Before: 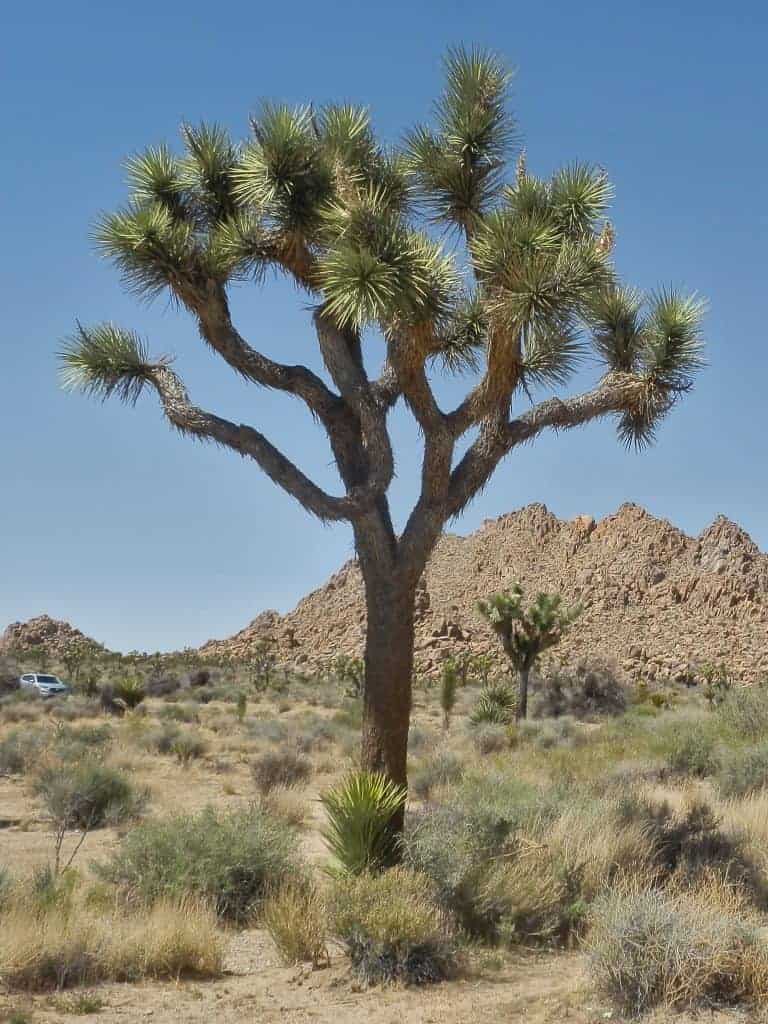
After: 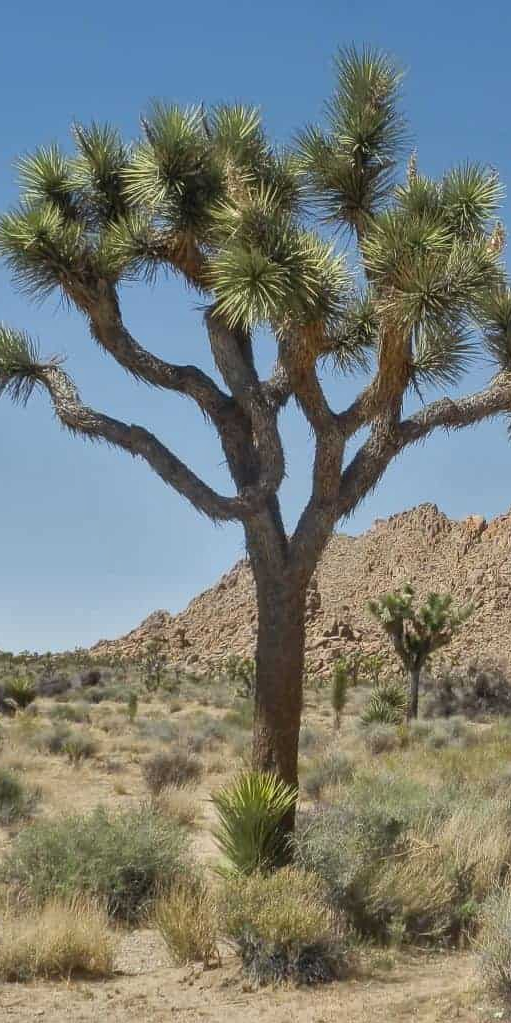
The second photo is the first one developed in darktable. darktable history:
crop and rotate: left 14.292%, right 19.041%
local contrast: detail 110%
